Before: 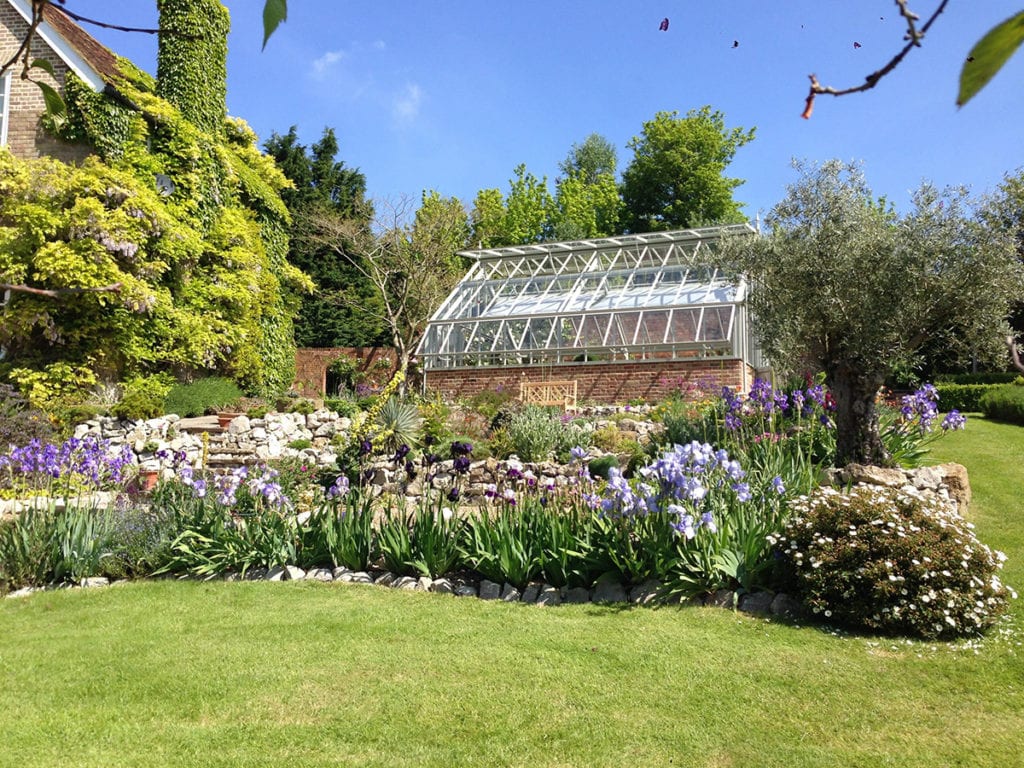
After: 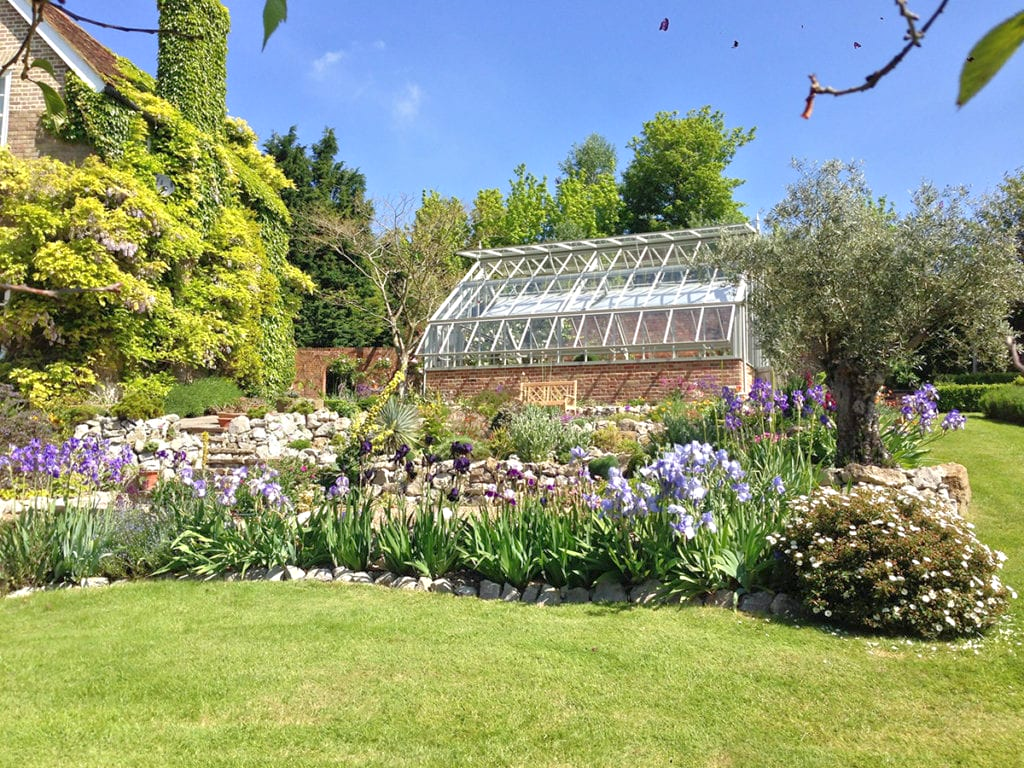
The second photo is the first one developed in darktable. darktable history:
exposure: compensate highlight preservation false
tone equalizer: -8 EV 1 EV, -7 EV 1 EV, -6 EV 1 EV, -5 EV 1 EV, -4 EV 1 EV, -3 EV 0.75 EV, -2 EV 0.5 EV, -1 EV 0.25 EV
